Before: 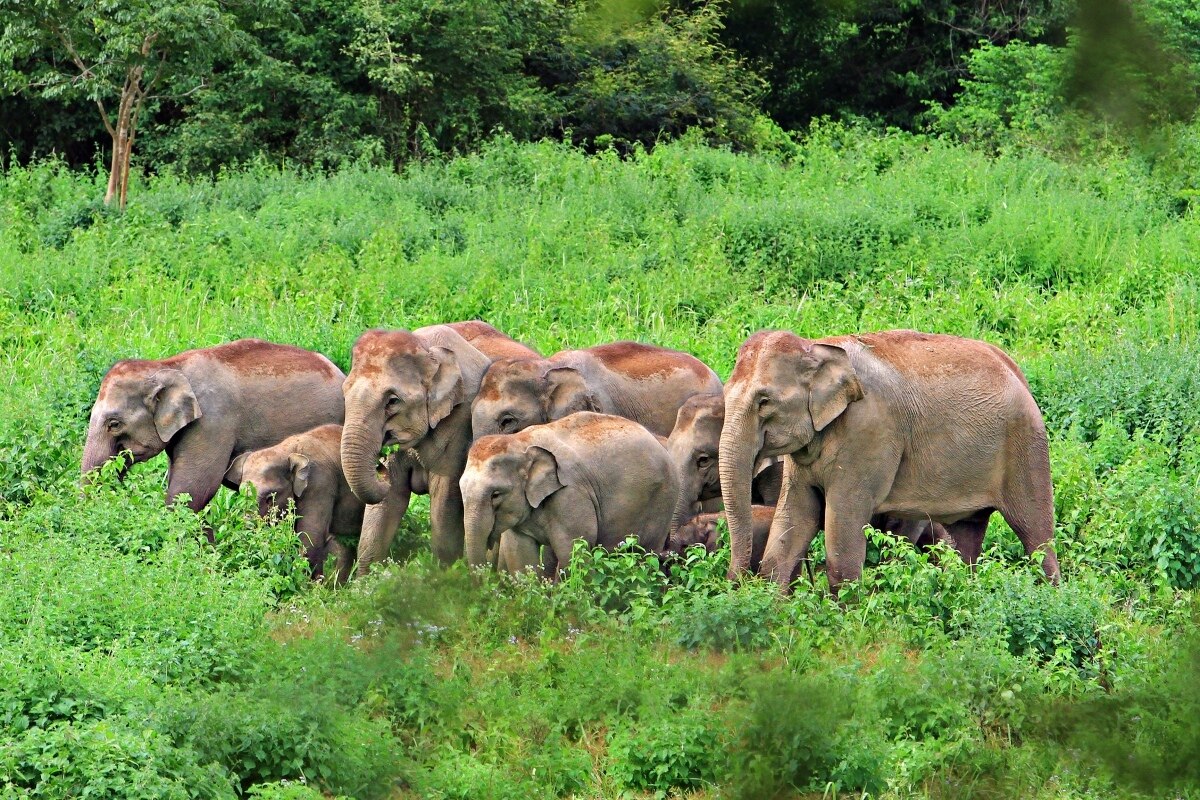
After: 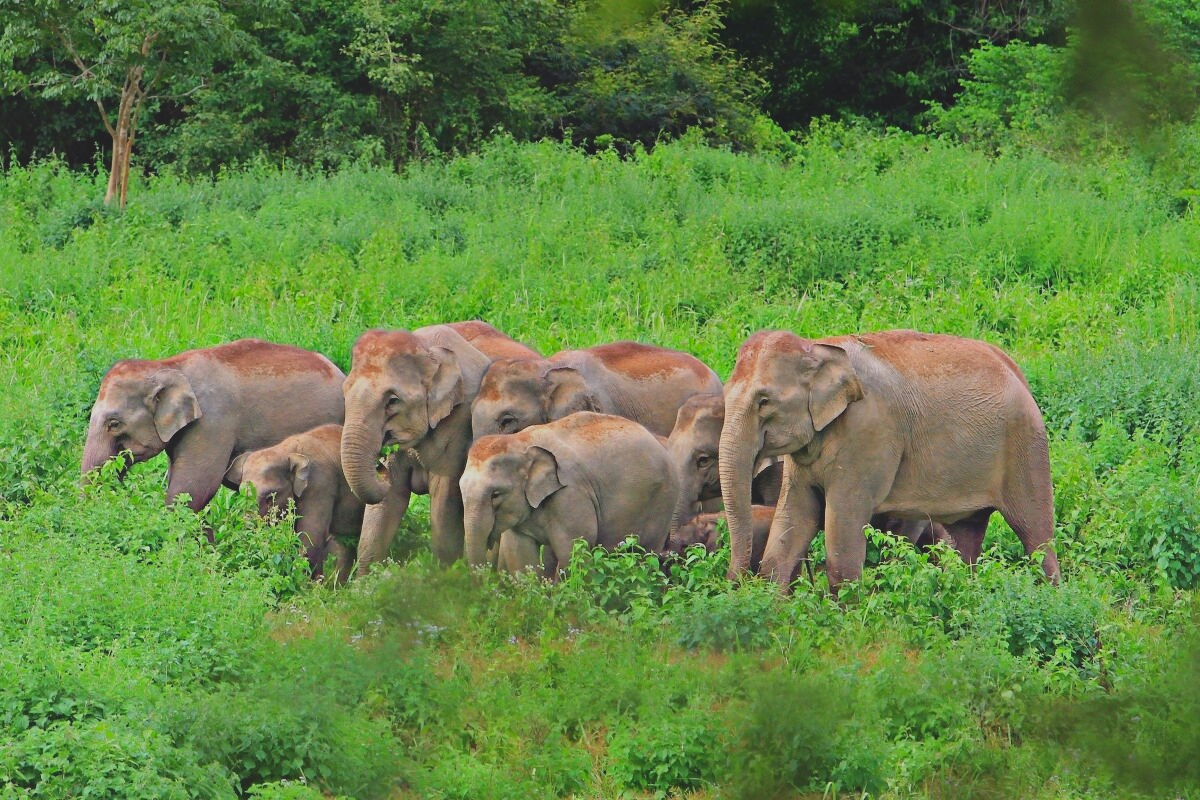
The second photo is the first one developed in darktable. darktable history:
local contrast: detail 69%
shadows and highlights: shadows 10, white point adjustment 1, highlights -40
exposure: exposure -0.151 EV, compensate highlight preservation false
